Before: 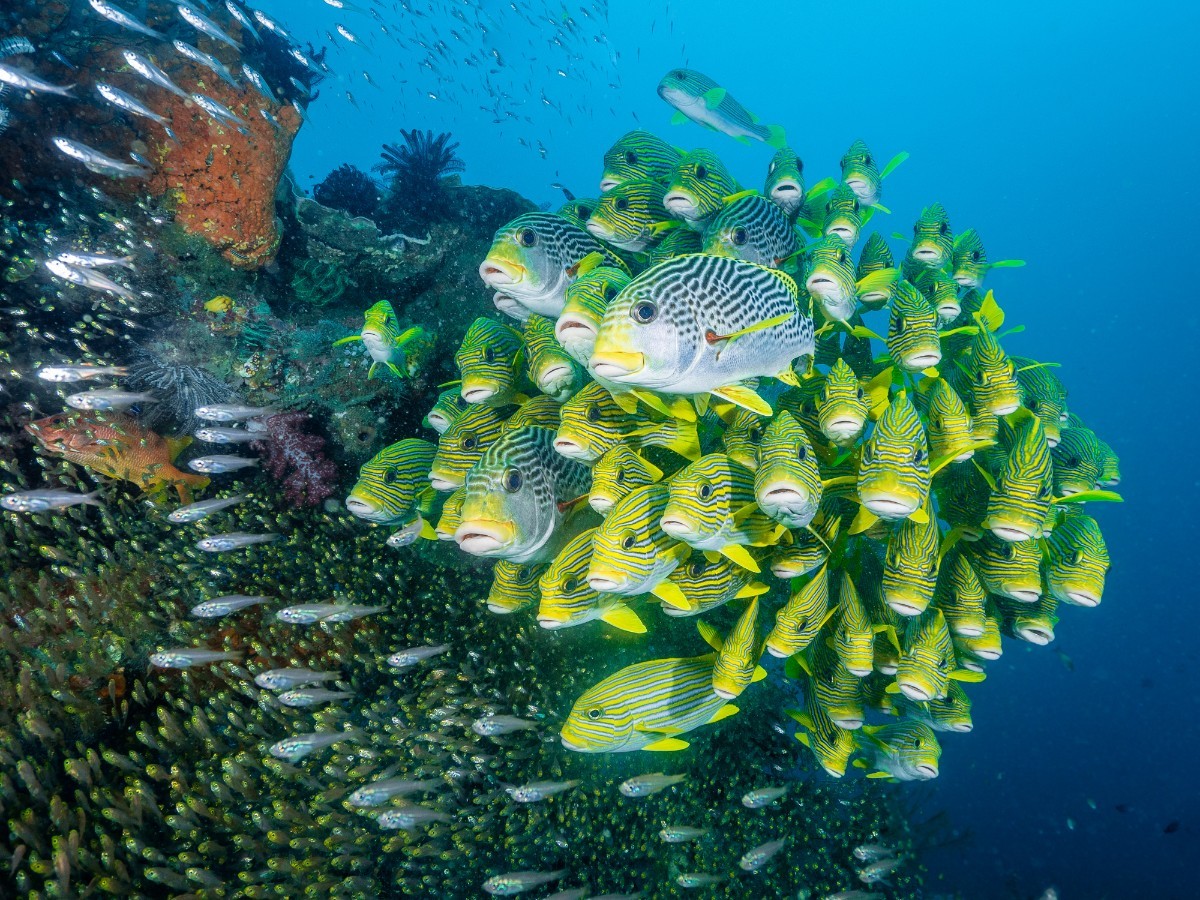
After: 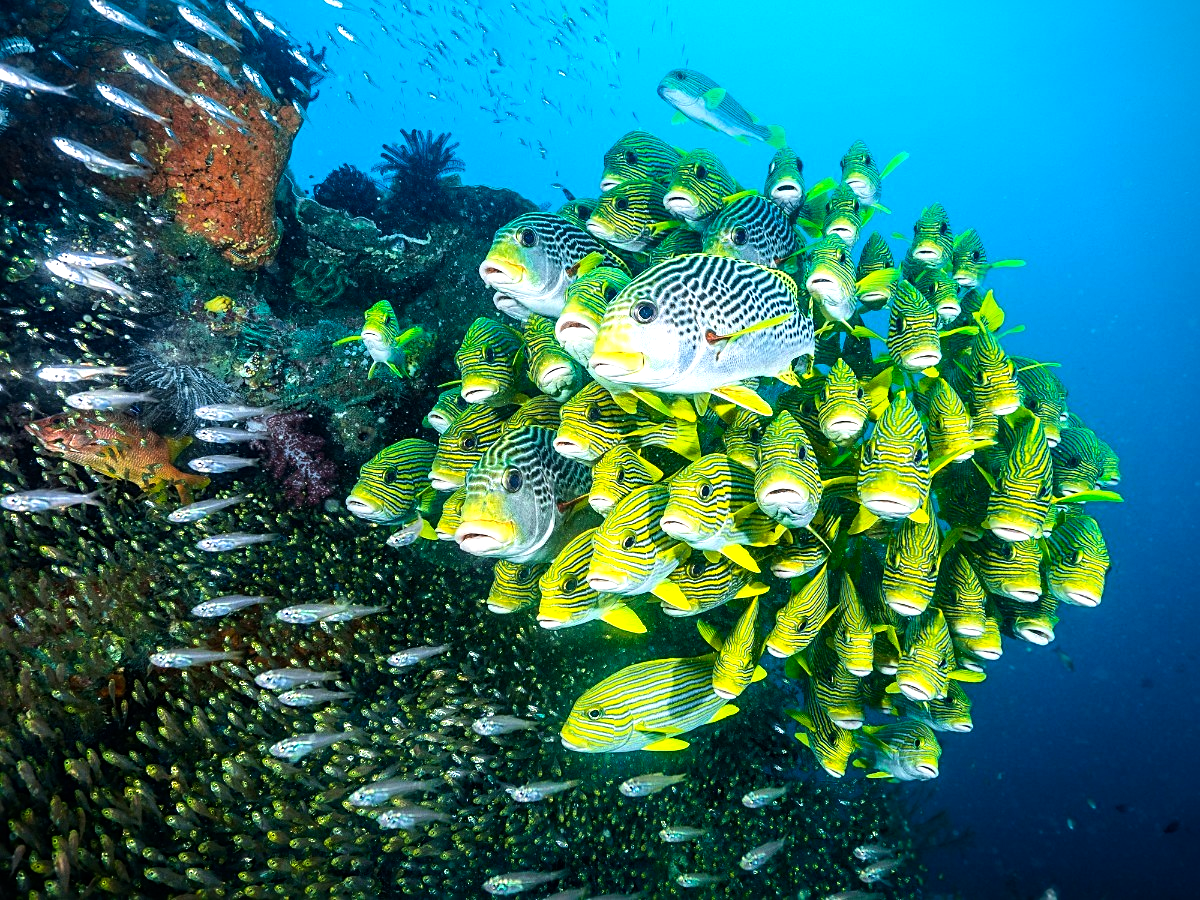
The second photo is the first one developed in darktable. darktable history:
vignetting: fall-off start 97.23%, saturation -0.024, center (-0.033, -0.042), width/height ratio 1.179, unbound false
contrast brightness saturation: saturation 0.18
sharpen: radius 2.167, amount 0.381, threshold 0
tone equalizer: -8 EV -0.75 EV, -7 EV -0.7 EV, -6 EV -0.6 EV, -5 EV -0.4 EV, -3 EV 0.4 EV, -2 EV 0.6 EV, -1 EV 0.7 EV, +0 EV 0.75 EV, edges refinement/feathering 500, mask exposure compensation -1.57 EV, preserve details no
